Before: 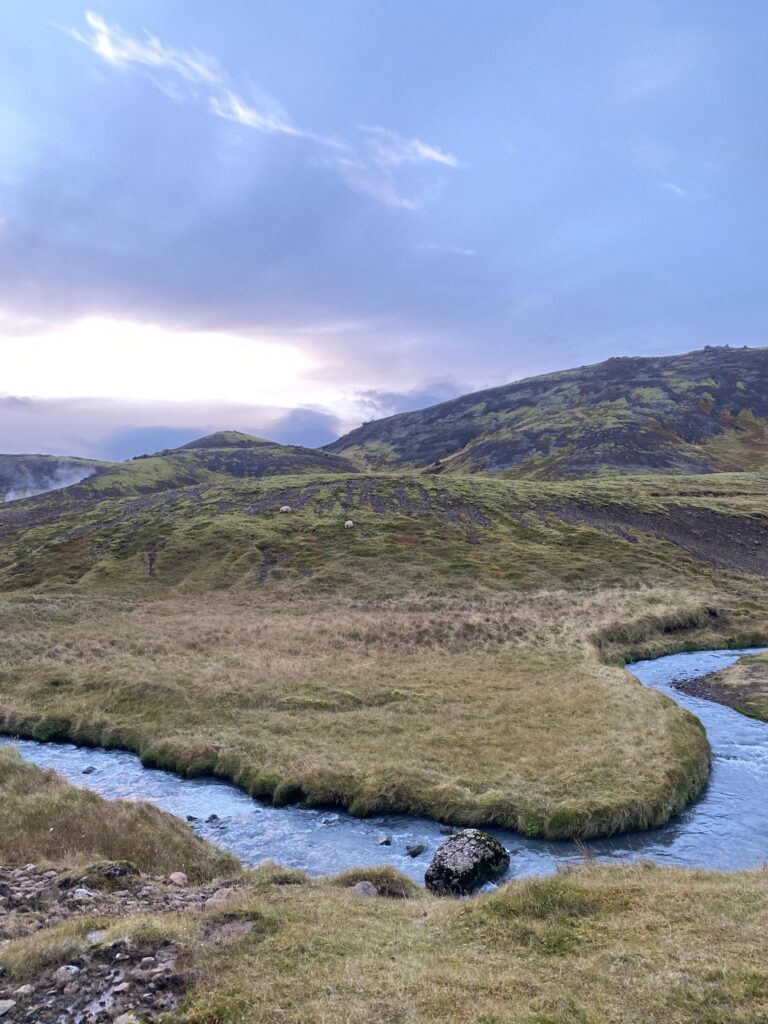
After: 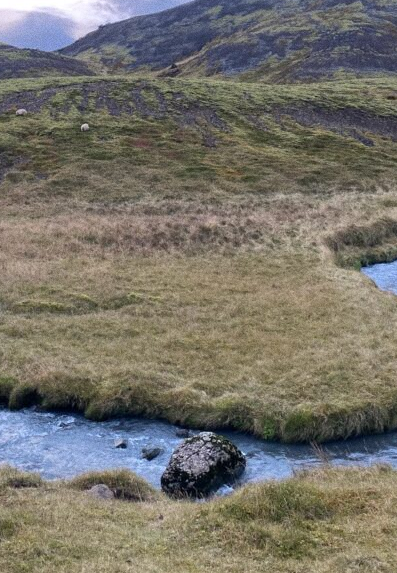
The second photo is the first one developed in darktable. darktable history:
crop: left 34.479%, top 38.822%, right 13.718%, bottom 5.172%
grain: coarseness 0.09 ISO
